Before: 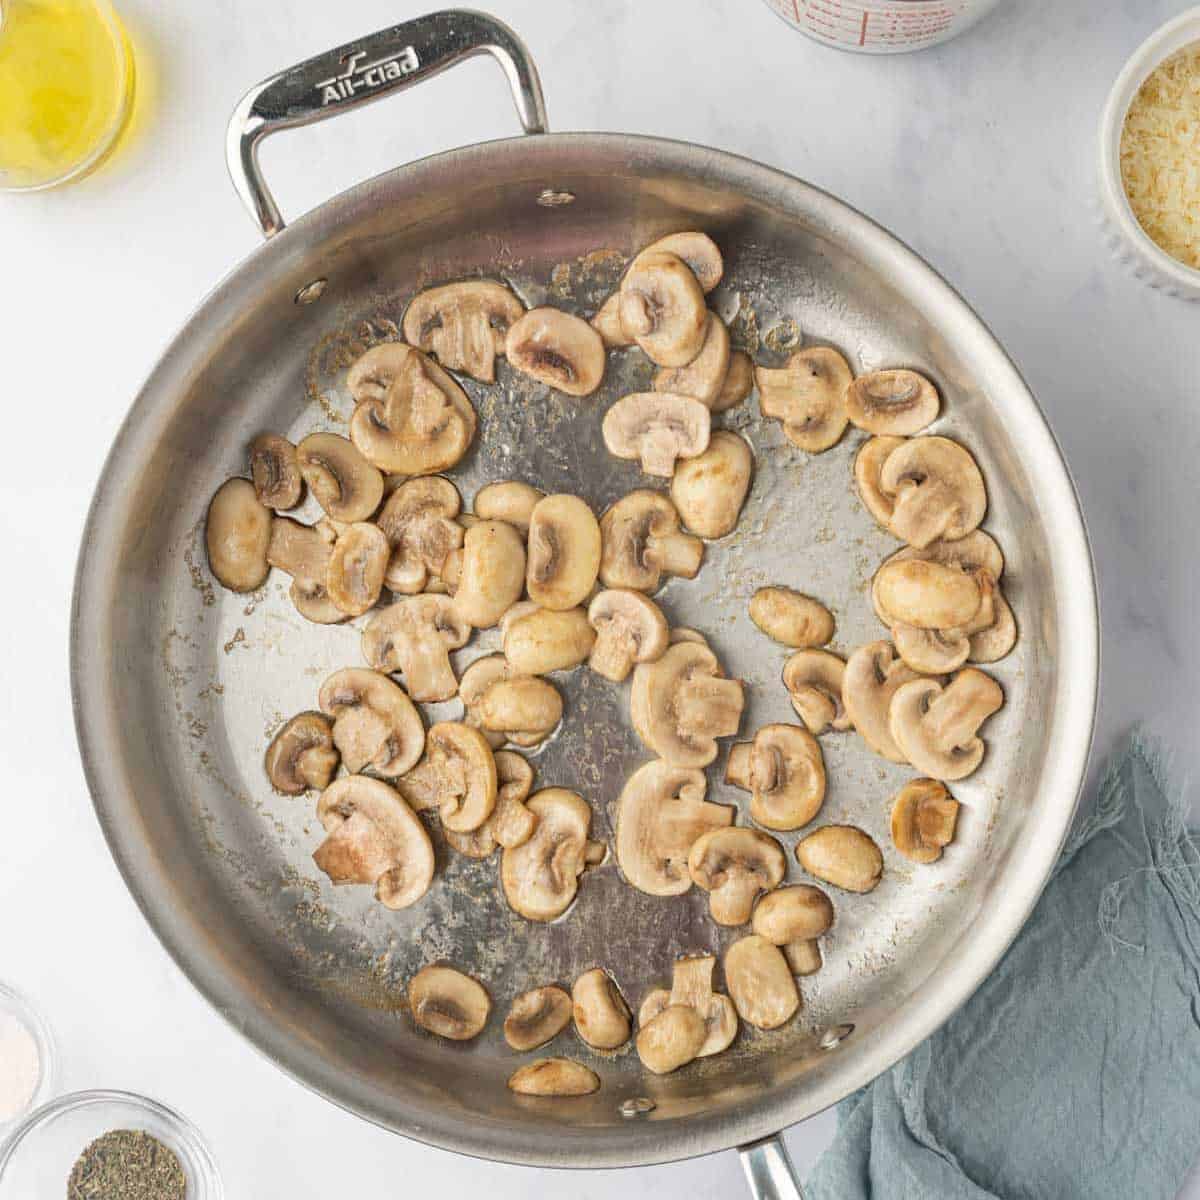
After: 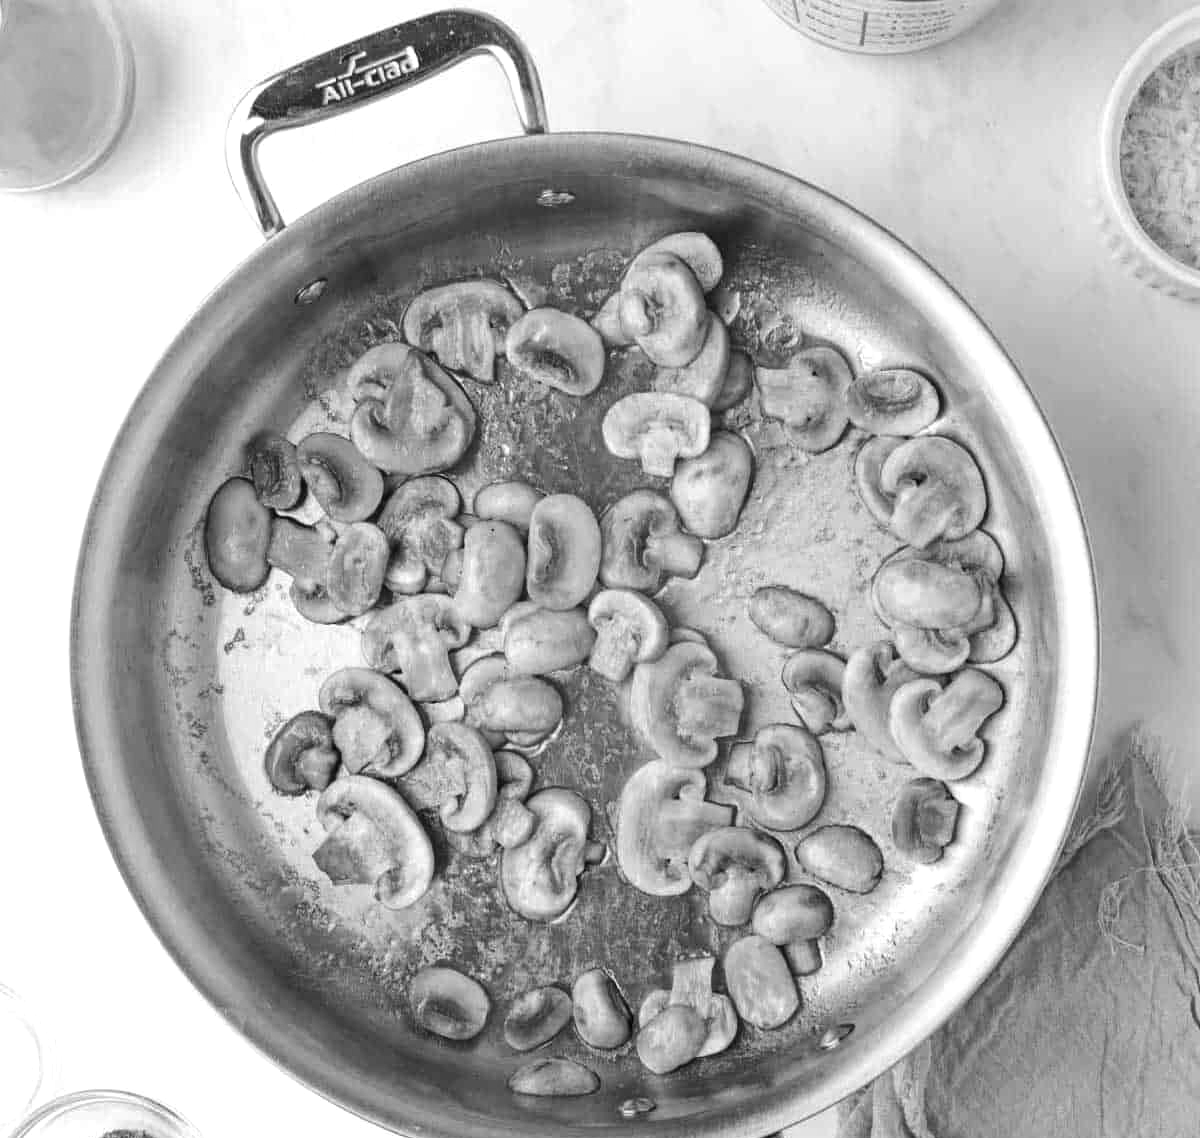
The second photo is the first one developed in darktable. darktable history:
crop and rotate: top 0%, bottom 5.097%
color zones: curves: ch0 [(0.068, 0.464) (0.25, 0.5) (0.48, 0.508) (0.75, 0.536) (0.886, 0.476) (0.967, 0.456)]; ch1 [(0.066, 0.456) (0.25, 0.5) (0.616, 0.508) (0.746, 0.56) (0.934, 0.444)]
color calibration: output gray [0.246, 0.254, 0.501, 0], gray › normalize channels true, illuminant same as pipeline (D50), adaptation XYZ, x 0.346, y 0.359, gamut compression 0
tone equalizer: -8 EV -0.417 EV, -7 EV -0.389 EV, -6 EV -0.333 EV, -5 EV -0.222 EV, -3 EV 0.222 EV, -2 EV 0.333 EV, -1 EV 0.389 EV, +0 EV 0.417 EV, edges refinement/feathering 500, mask exposure compensation -1.57 EV, preserve details no
white balance: red 0.931, blue 1.11
monochrome: on, module defaults
